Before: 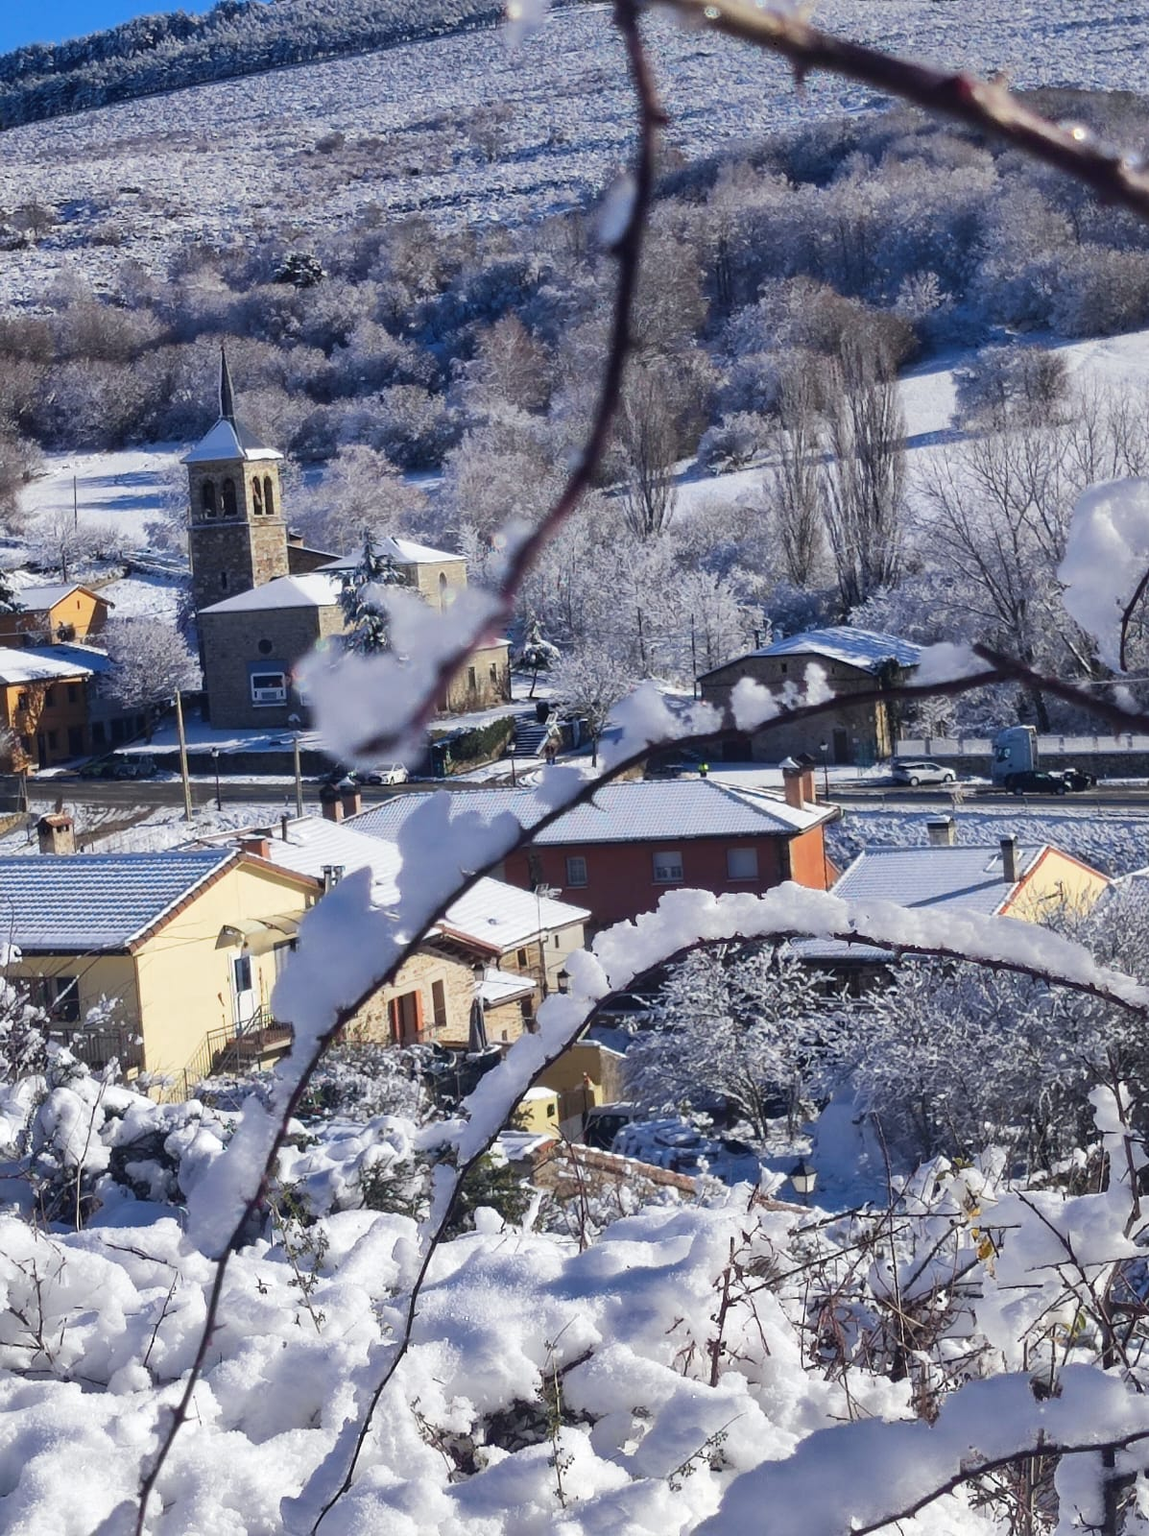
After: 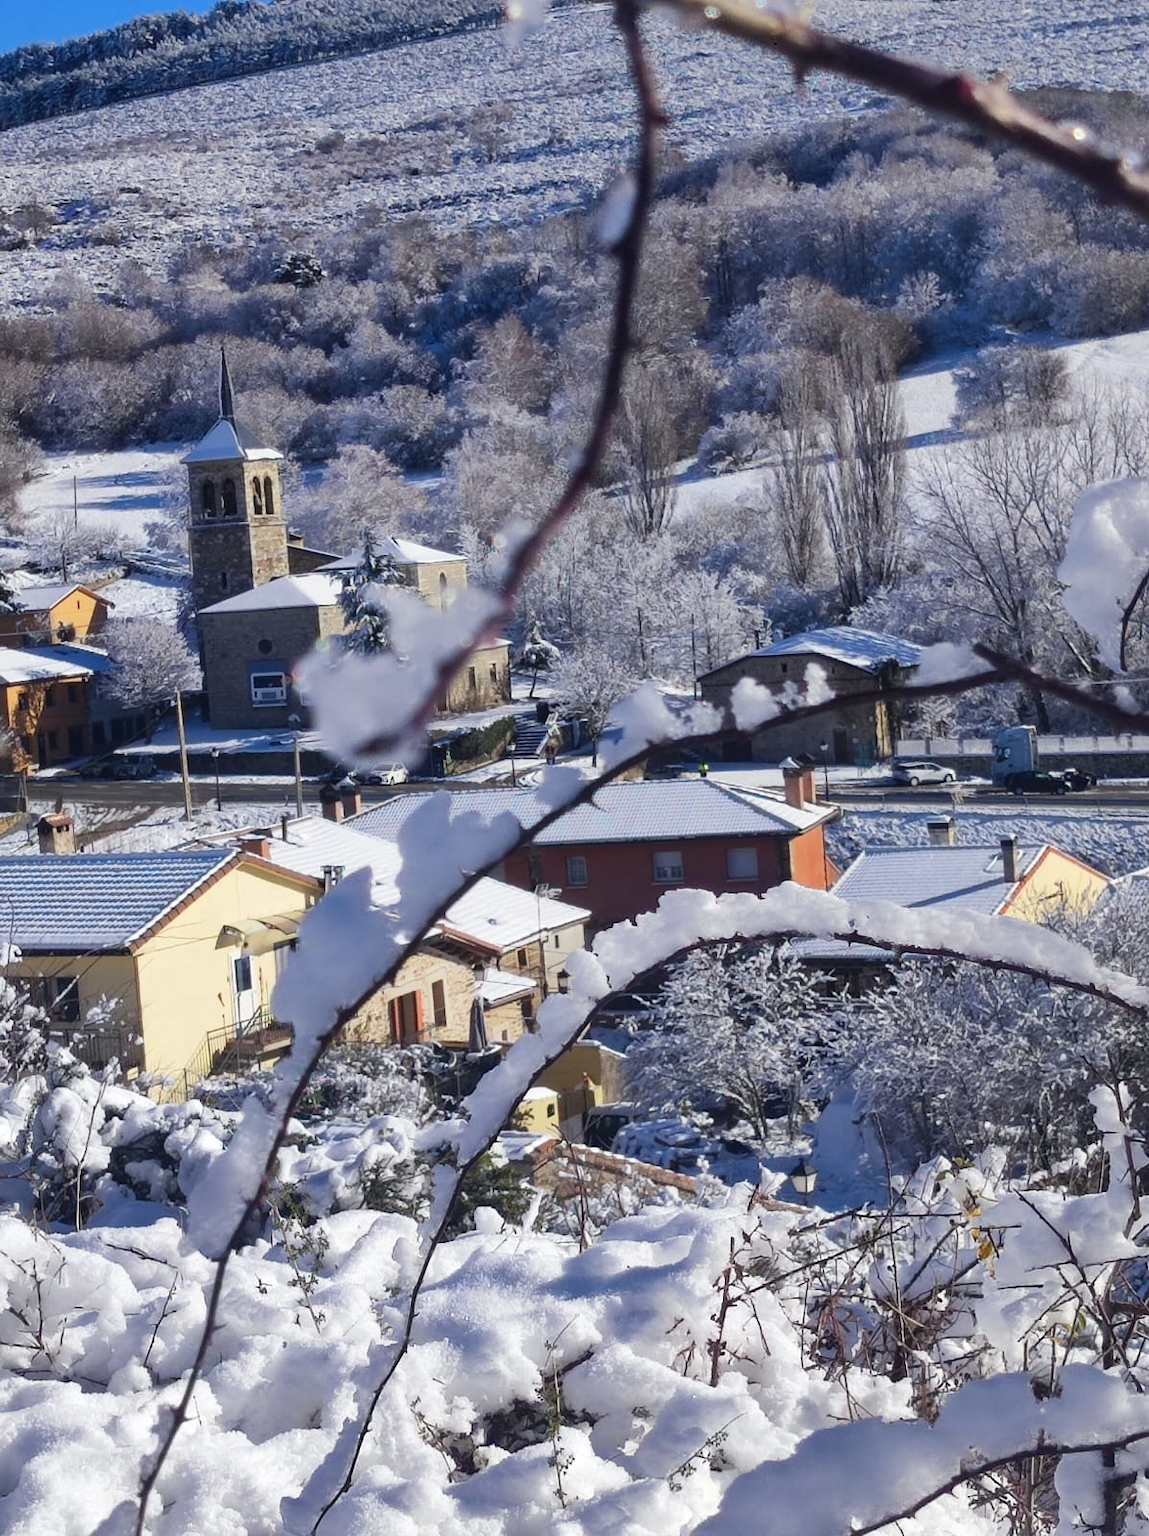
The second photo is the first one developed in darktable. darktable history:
tone equalizer: mask exposure compensation -0.493 EV
